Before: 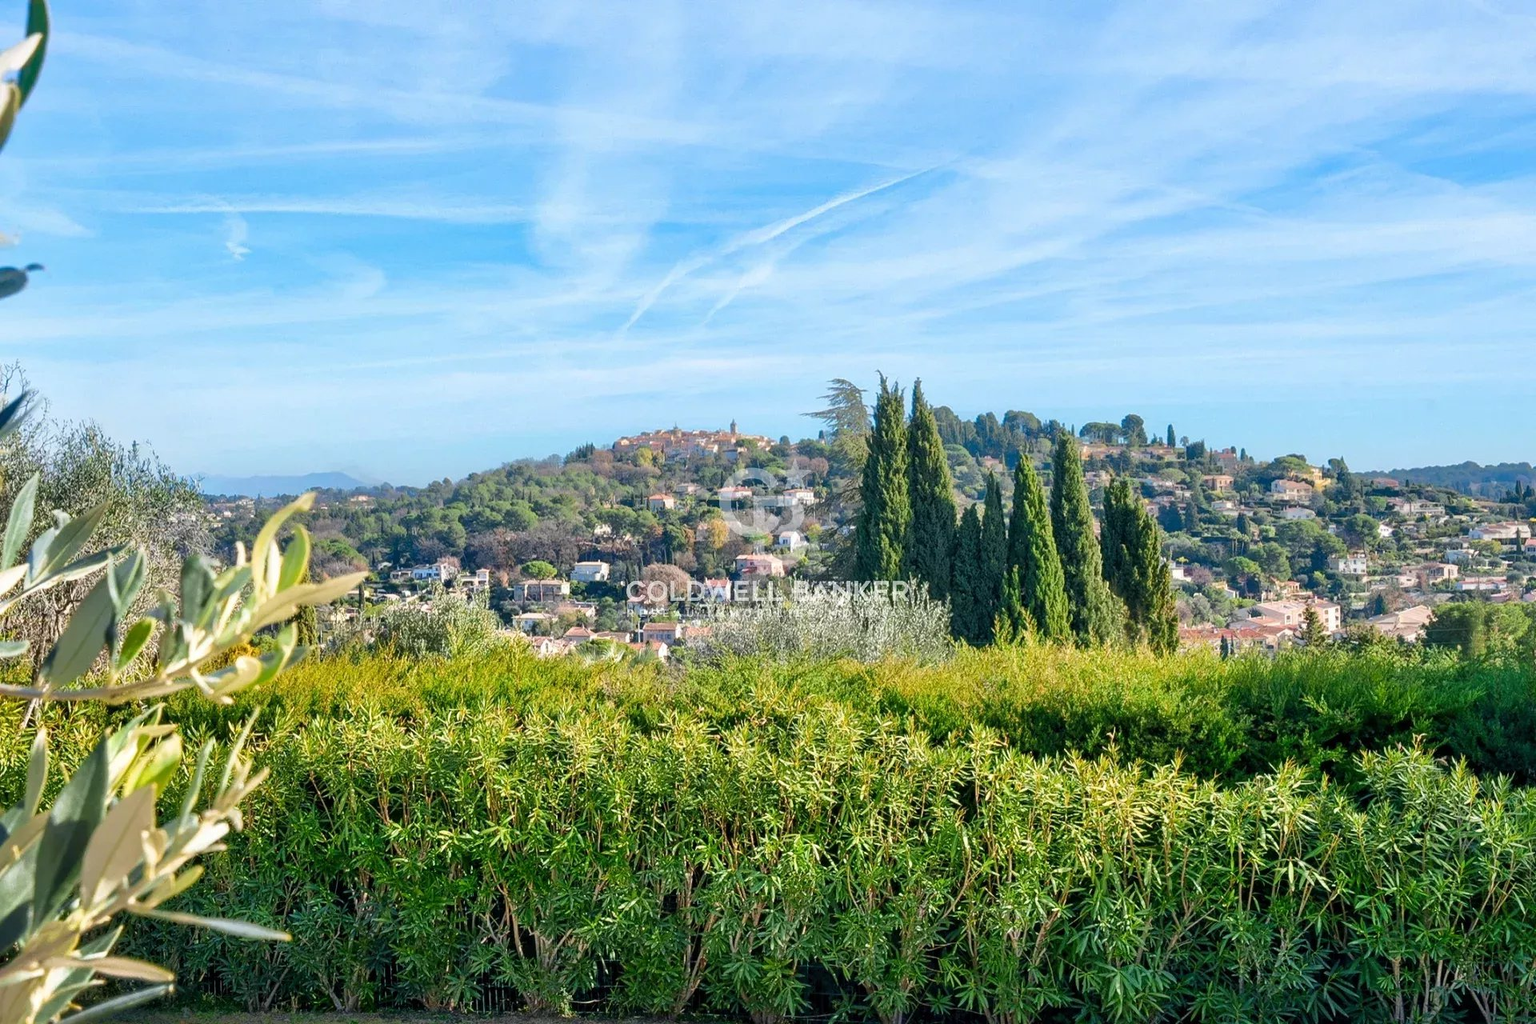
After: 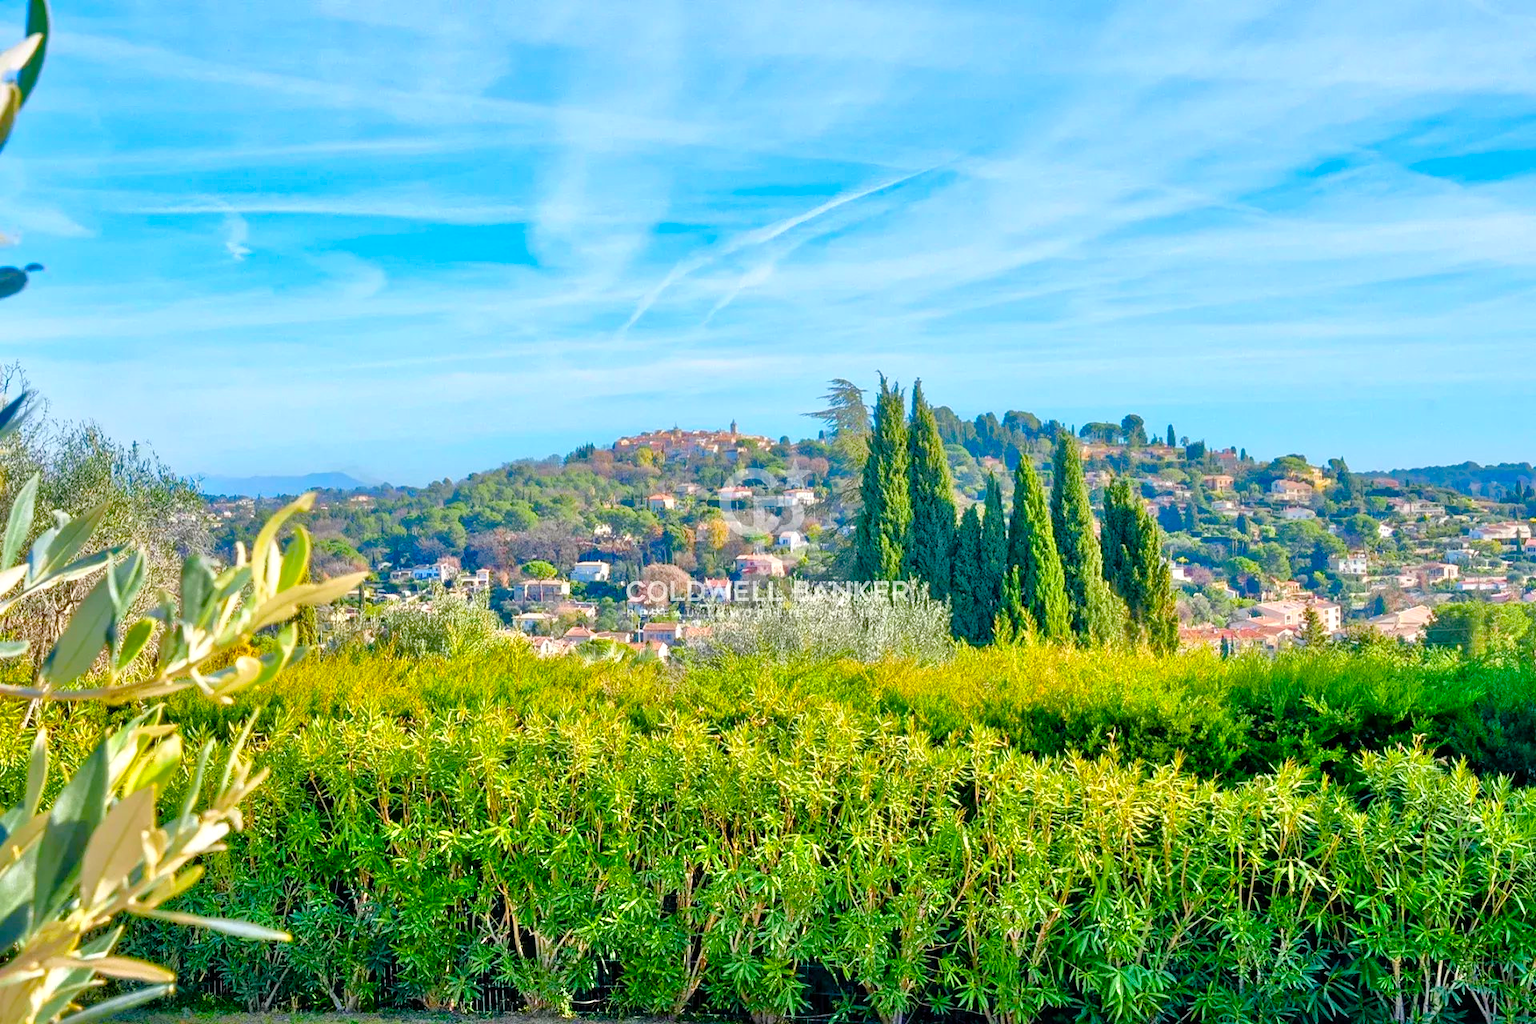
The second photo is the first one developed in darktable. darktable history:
tone equalizer: -7 EV 0.15 EV, -6 EV 0.6 EV, -5 EV 1.15 EV, -4 EV 1.33 EV, -3 EV 1.15 EV, -2 EV 0.6 EV, -1 EV 0.15 EV, mask exposure compensation -0.5 EV
exposure: compensate highlight preservation false
color balance rgb: perceptual saturation grading › global saturation 20%, perceptual saturation grading › highlights -25%, perceptual saturation grading › shadows 25%, global vibrance 50%
